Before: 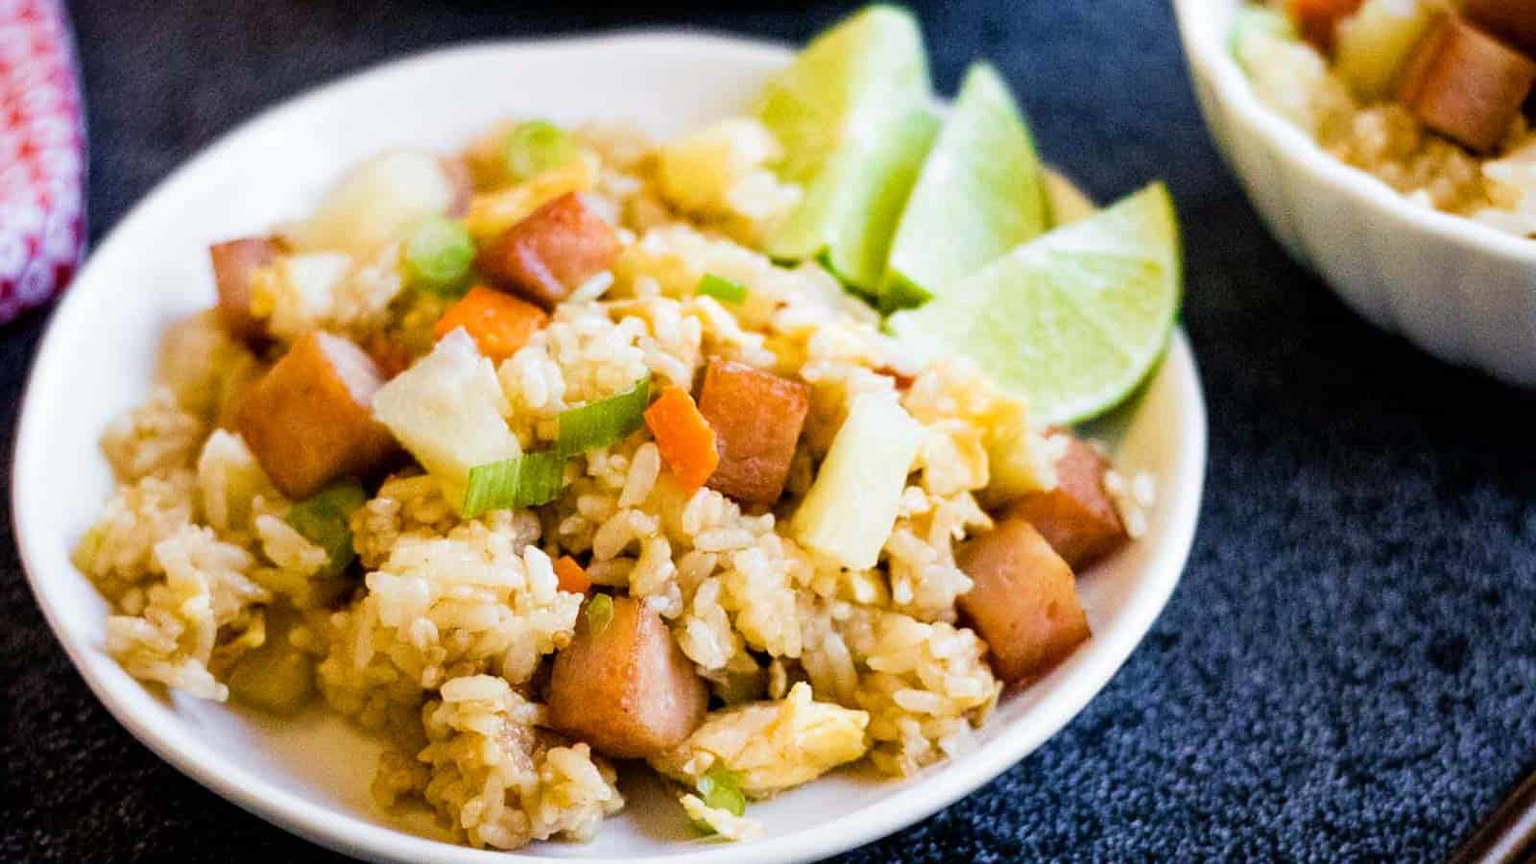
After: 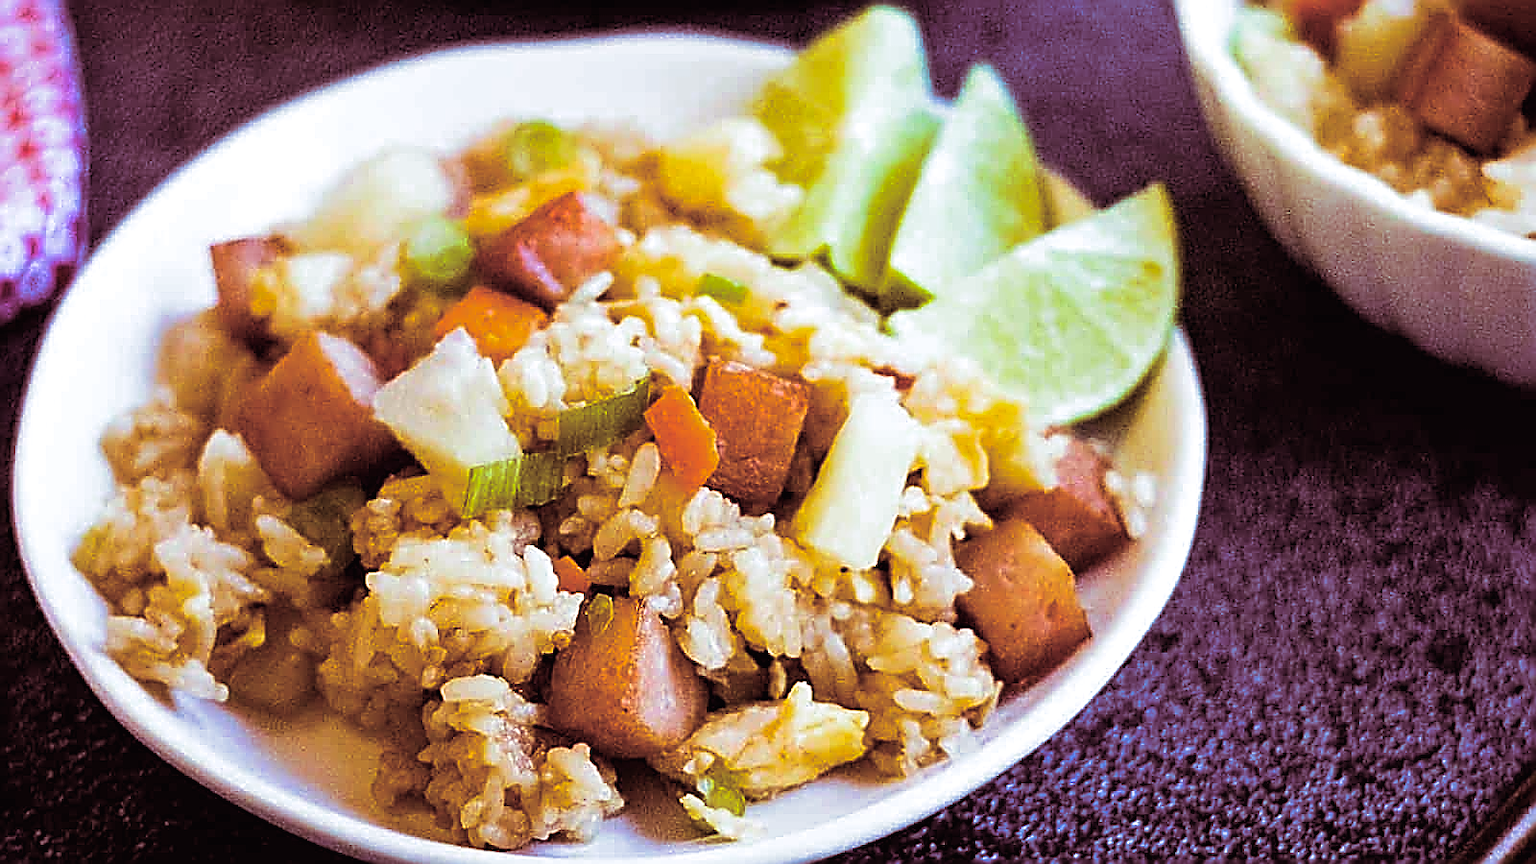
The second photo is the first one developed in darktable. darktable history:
color correction: highlights a* 5.38, highlights b* 5.3, shadows a* -4.26, shadows b* -5.11
contrast brightness saturation: contrast -0.02, brightness -0.01, saturation 0.03
color balance rgb: perceptual saturation grading › global saturation 30%, global vibrance 10%
sharpen: amount 2
white balance: red 0.926, green 1.003, blue 1.133
split-toning: compress 20%
